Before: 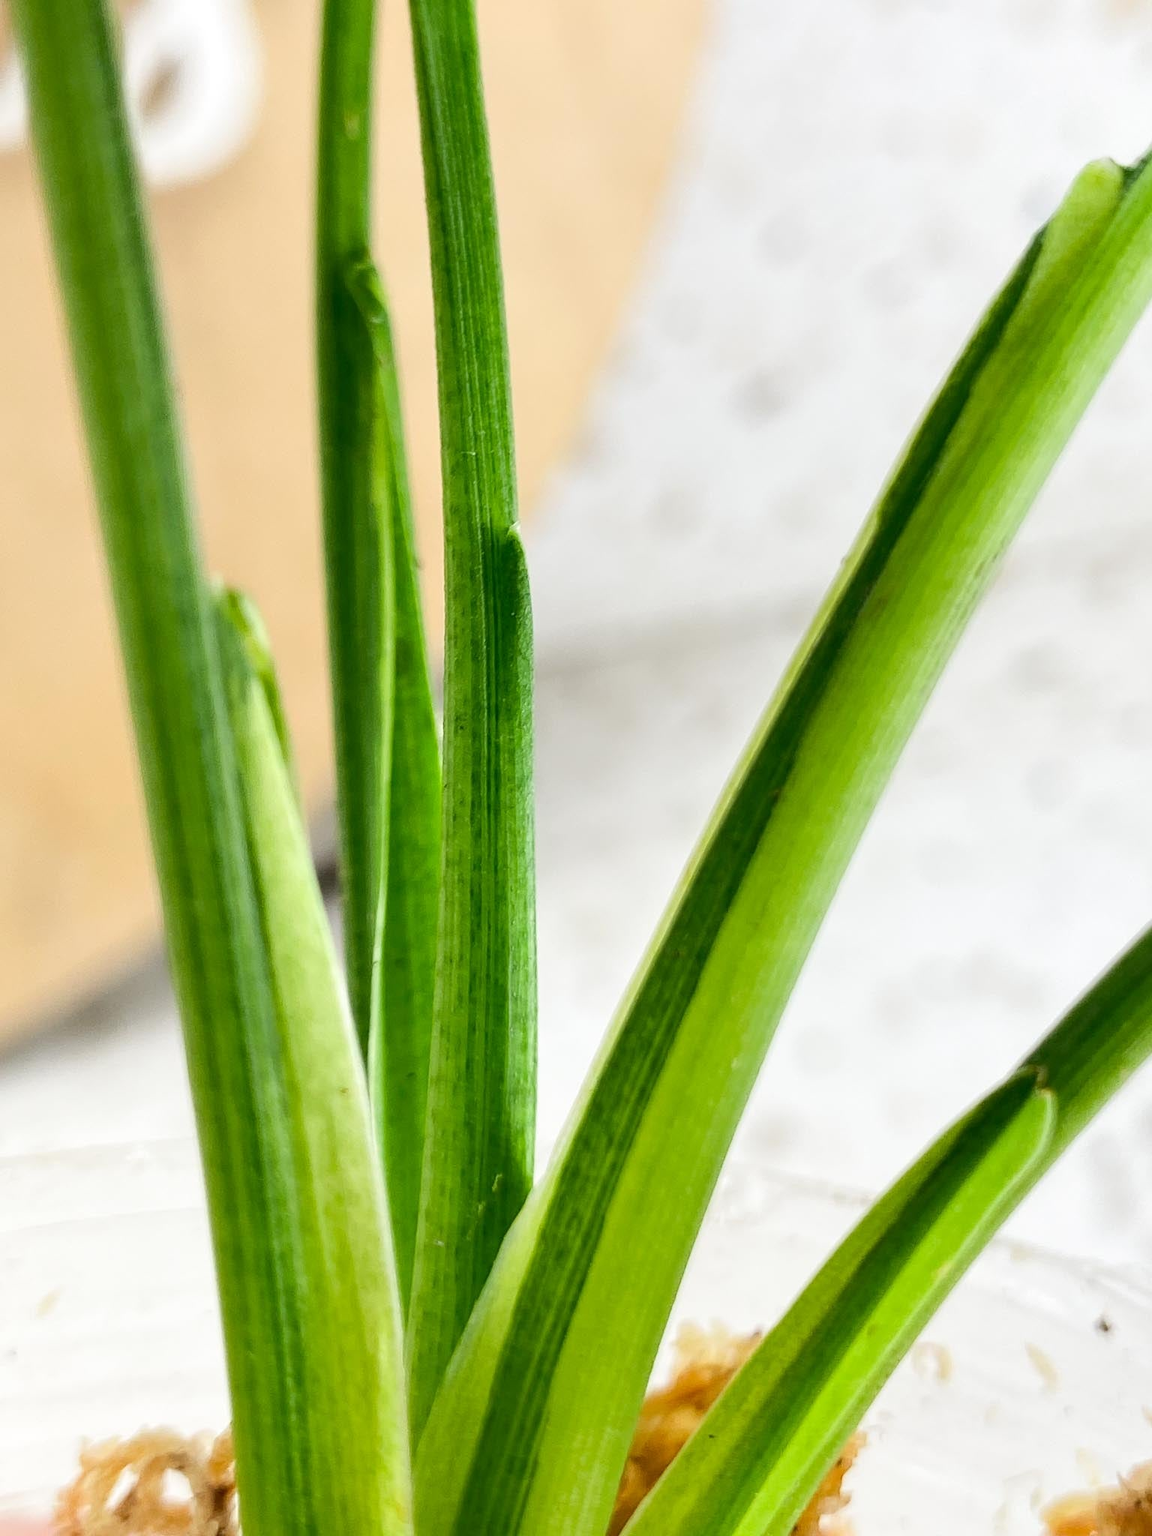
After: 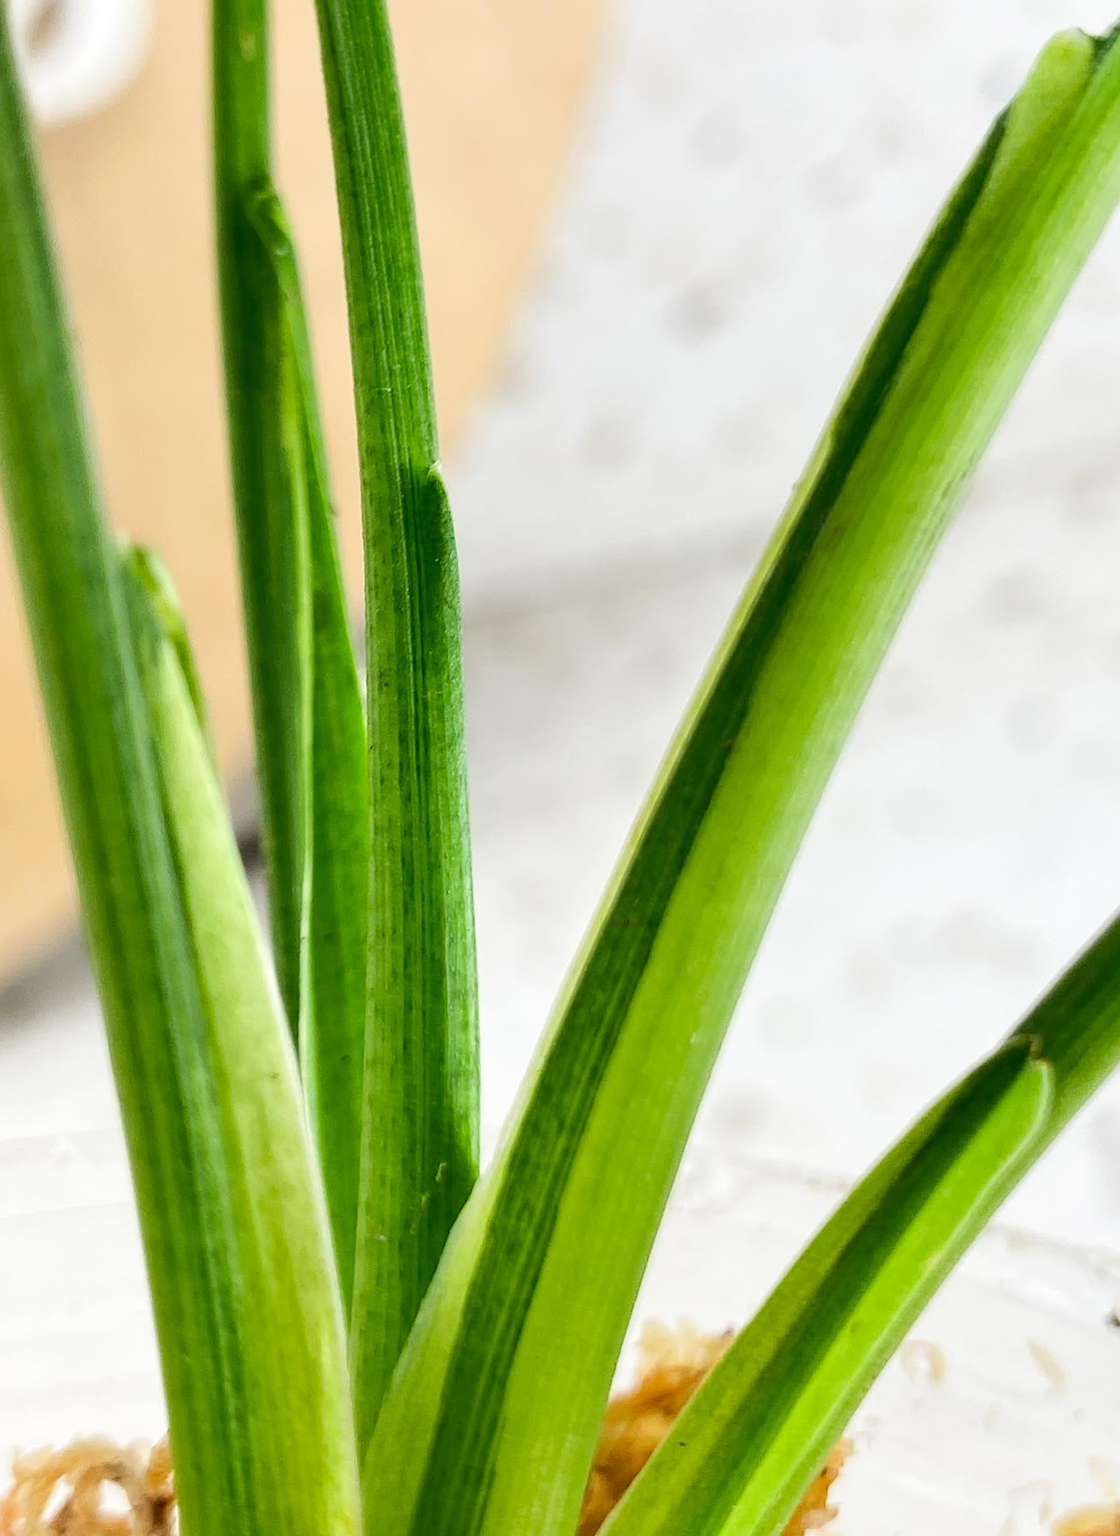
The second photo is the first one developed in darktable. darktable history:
crop and rotate: angle 1.96°, left 5.673%, top 5.673%
rotate and perspective: lens shift (horizontal) -0.055, automatic cropping off
